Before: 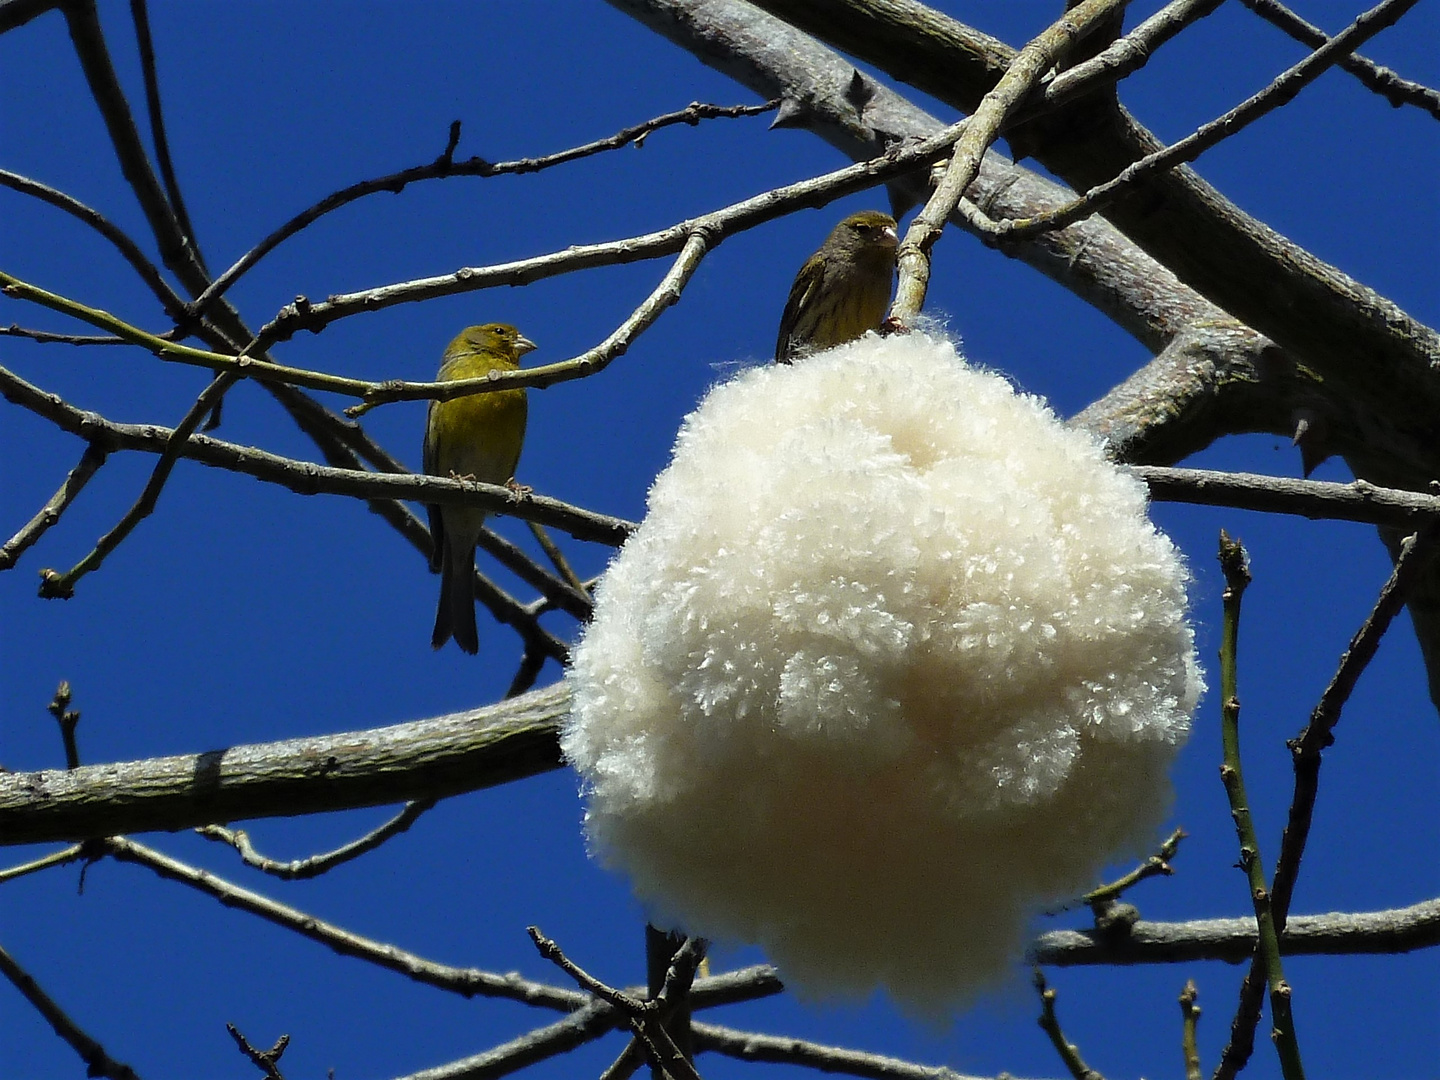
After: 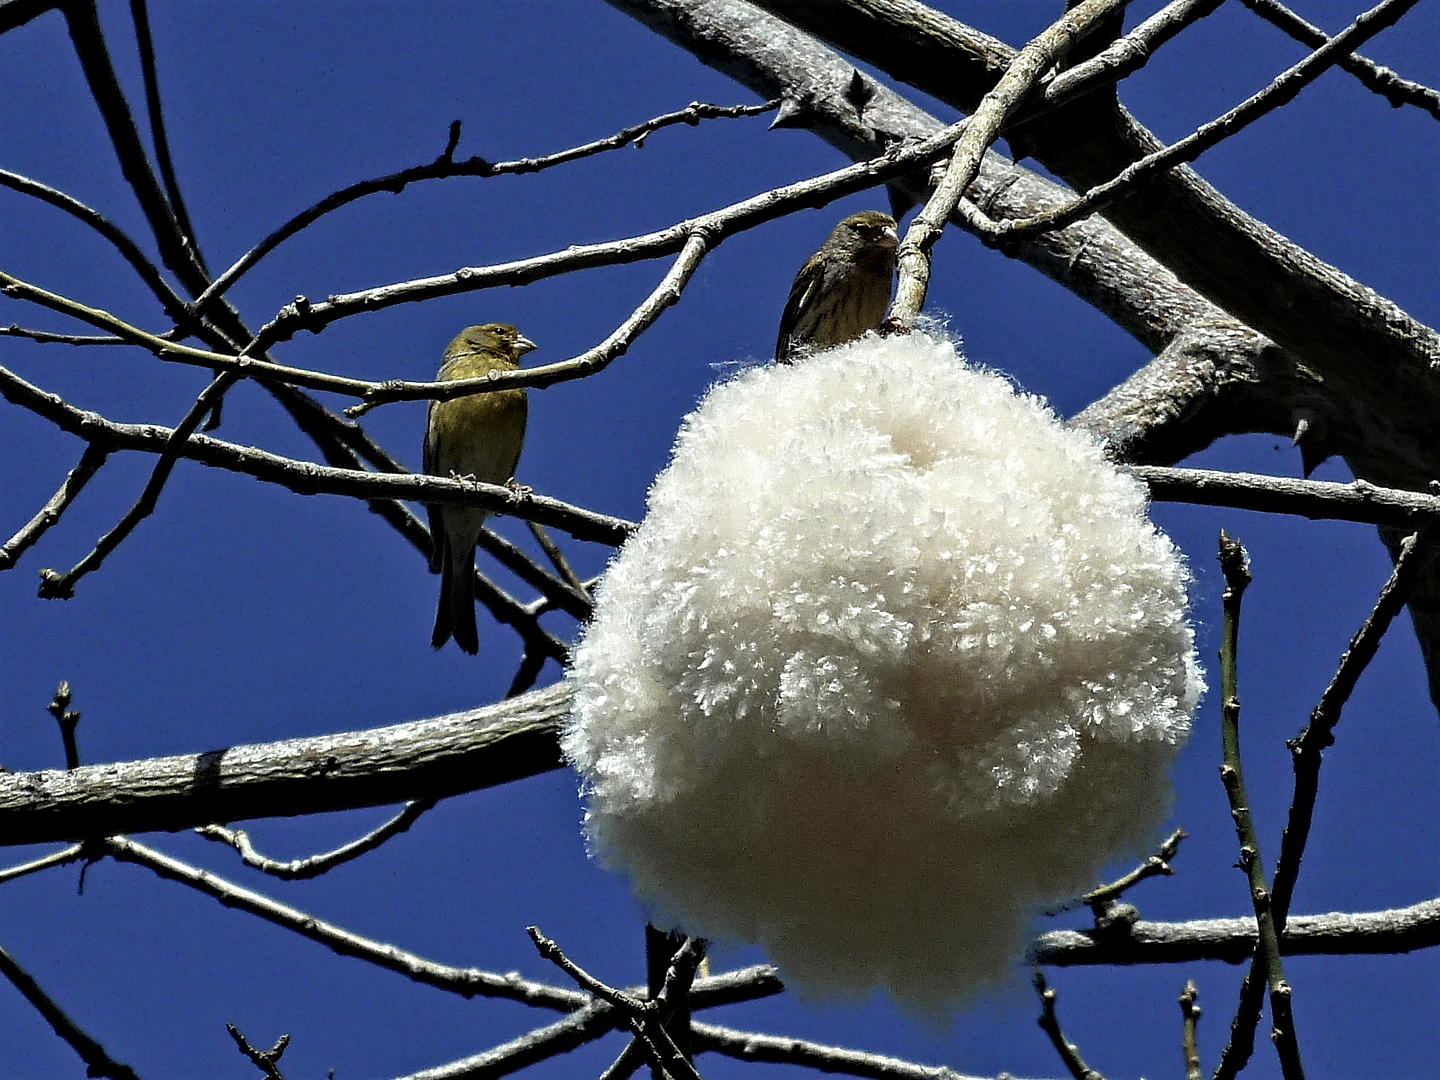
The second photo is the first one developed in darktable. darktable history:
color zones: curves: ch0 [(0, 0.5) (0.143, 0.5) (0.286, 0.5) (0.429, 0.504) (0.571, 0.5) (0.714, 0.509) (0.857, 0.5) (1, 0.5)]; ch1 [(0, 0.425) (0.143, 0.425) (0.286, 0.375) (0.429, 0.405) (0.571, 0.5) (0.714, 0.47) (0.857, 0.425) (1, 0.435)]; ch2 [(0, 0.5) (0.143, 0.5) (0.286, 0.5) (0.429, 0.517) (0.571, 0.5) (0.714, 0.51) (0.857, 0.5) (1, 0.5)], mix 25.04%
contrast equalizer: y [[0.5, 0.542, 0.583, 0.625, 0.667, 0.708], [0.5 ×6], [0.5 ×6], [0 ×6], [0 ×6]]
